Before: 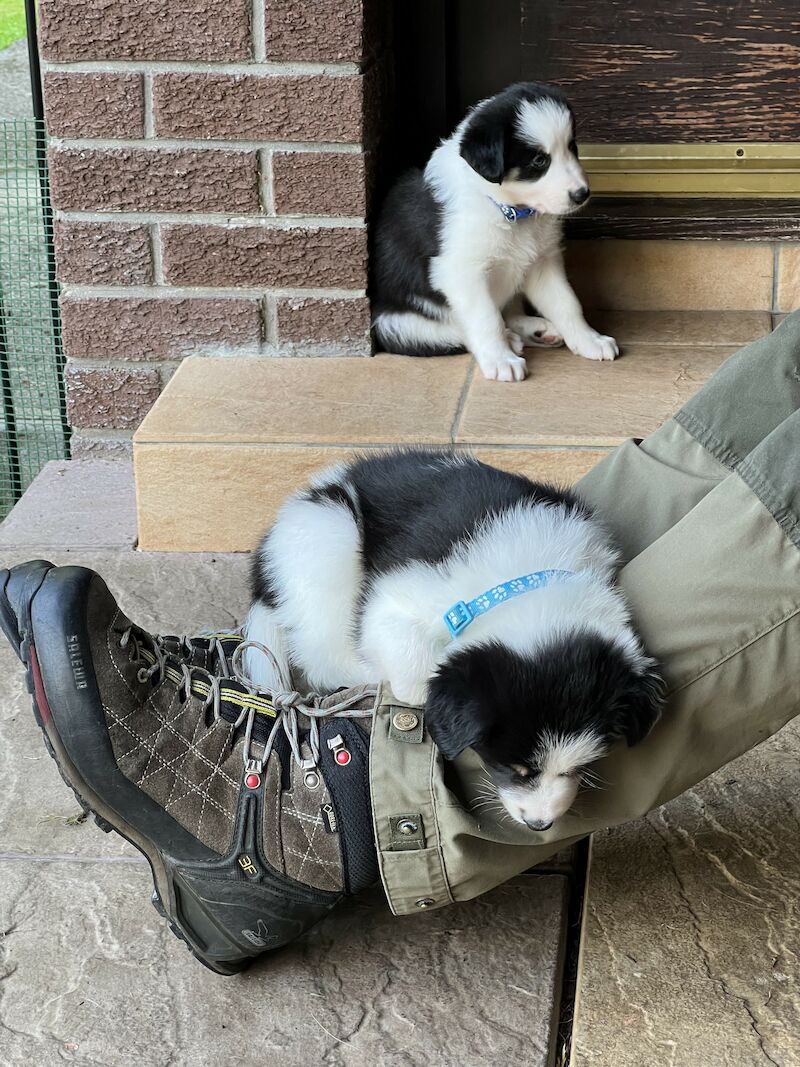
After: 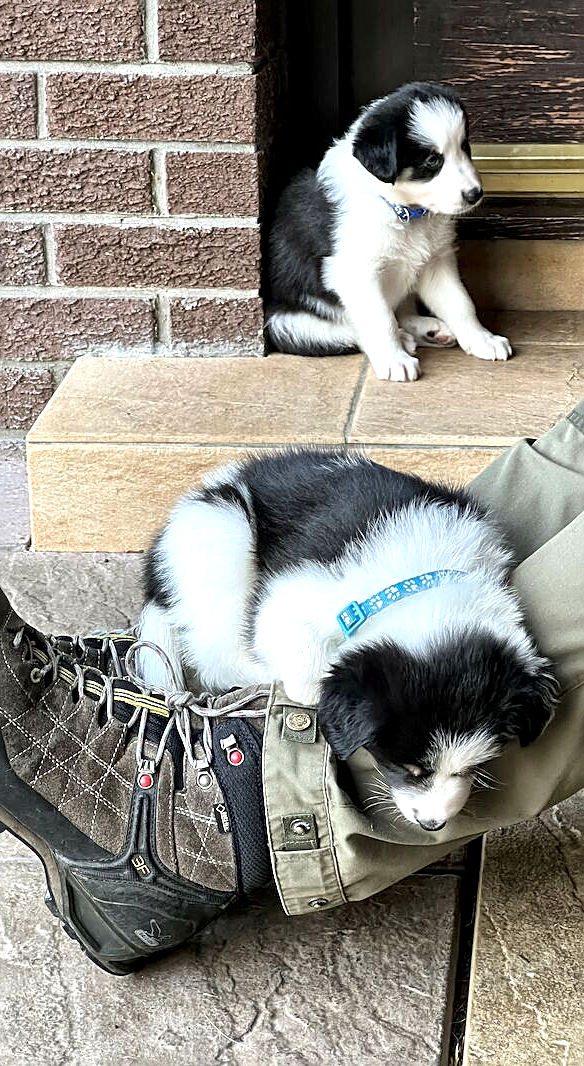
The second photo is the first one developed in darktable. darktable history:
crop: left 13.434%, right 13.443%
exposure: exposure 0.505 EV, compensate exposure bias true, compensate highlight preservation false
sharpen: on, module defaults
local contrast: mode bilateral grid, contrast 19, coarseness 19, detail 163%, midtone range 0.2
